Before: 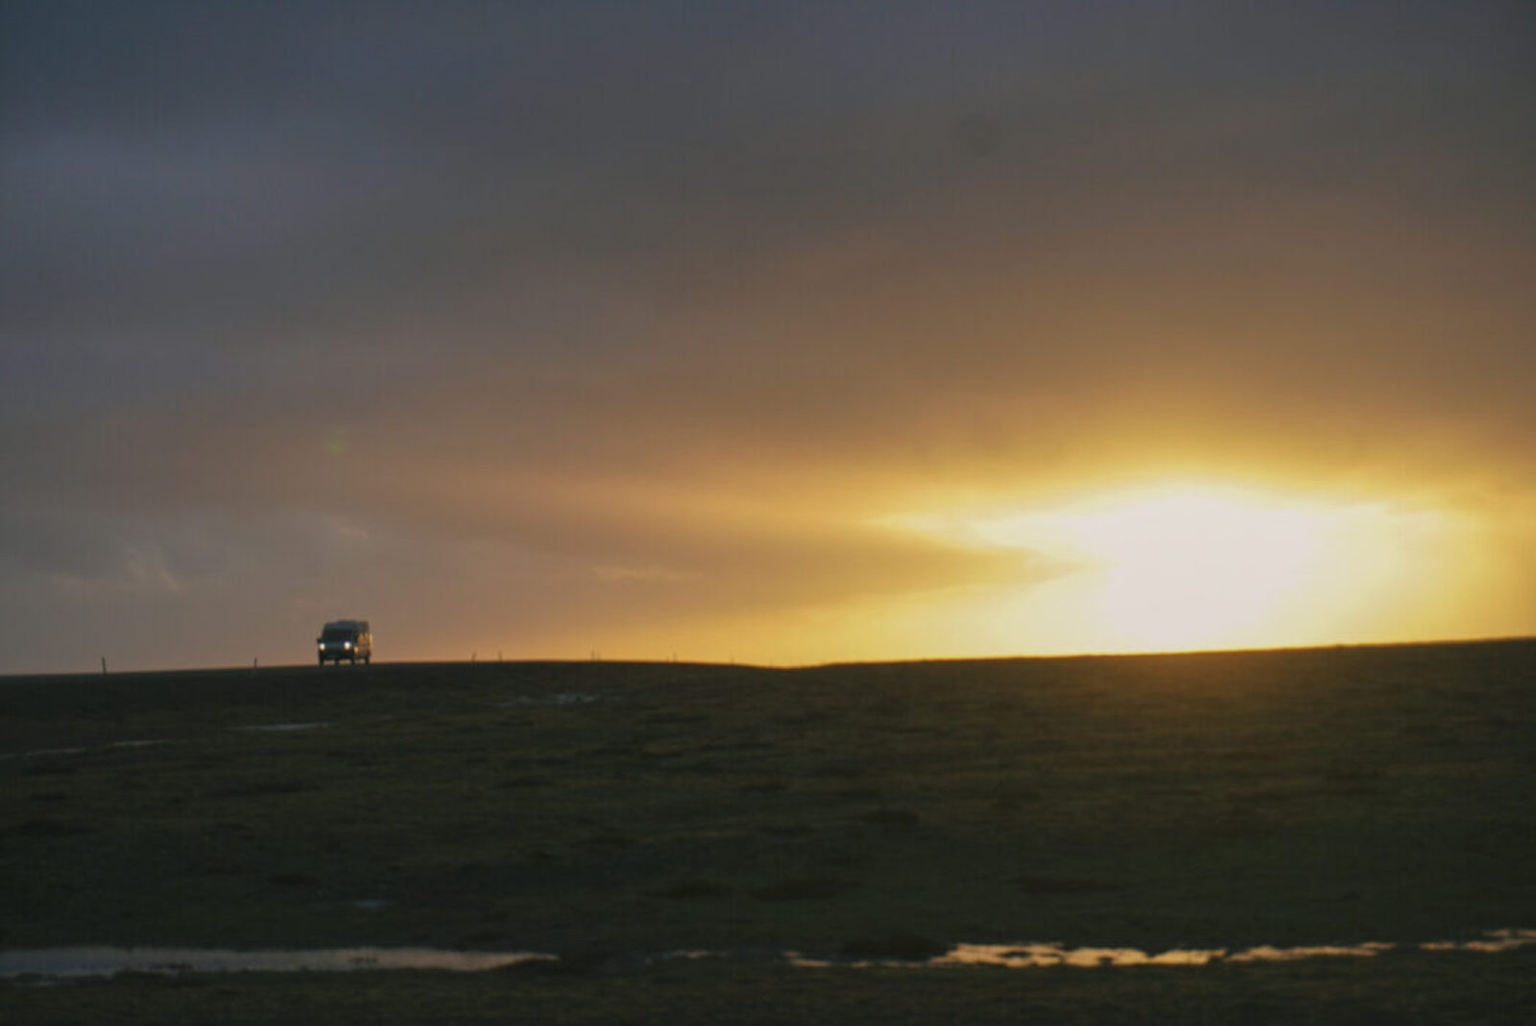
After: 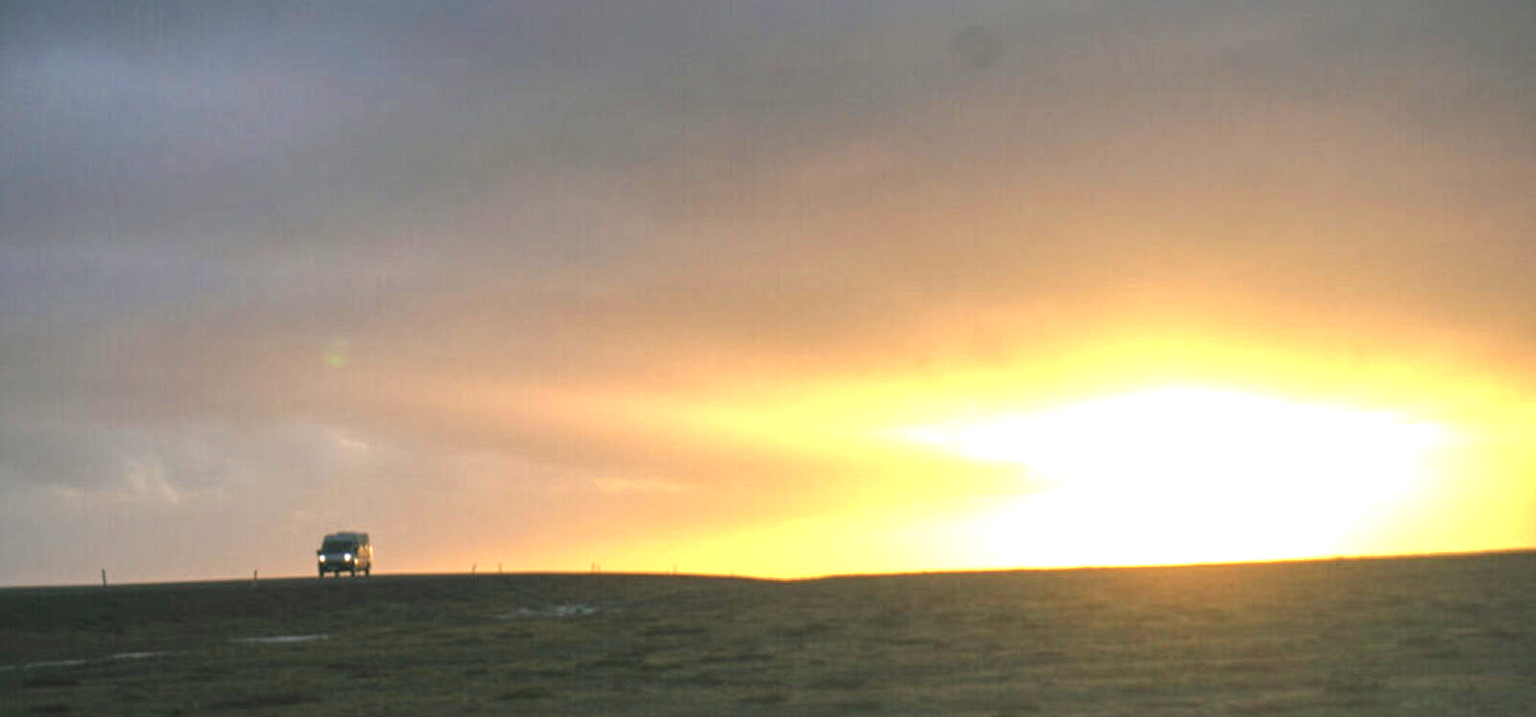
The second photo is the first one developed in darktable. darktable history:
local contrast: on, module defaults
exposure: black level correction 0, exposure 1.467 EV, compensate highlight preservation false
crop and rotate: top 8.648%, bottom 21.467%
